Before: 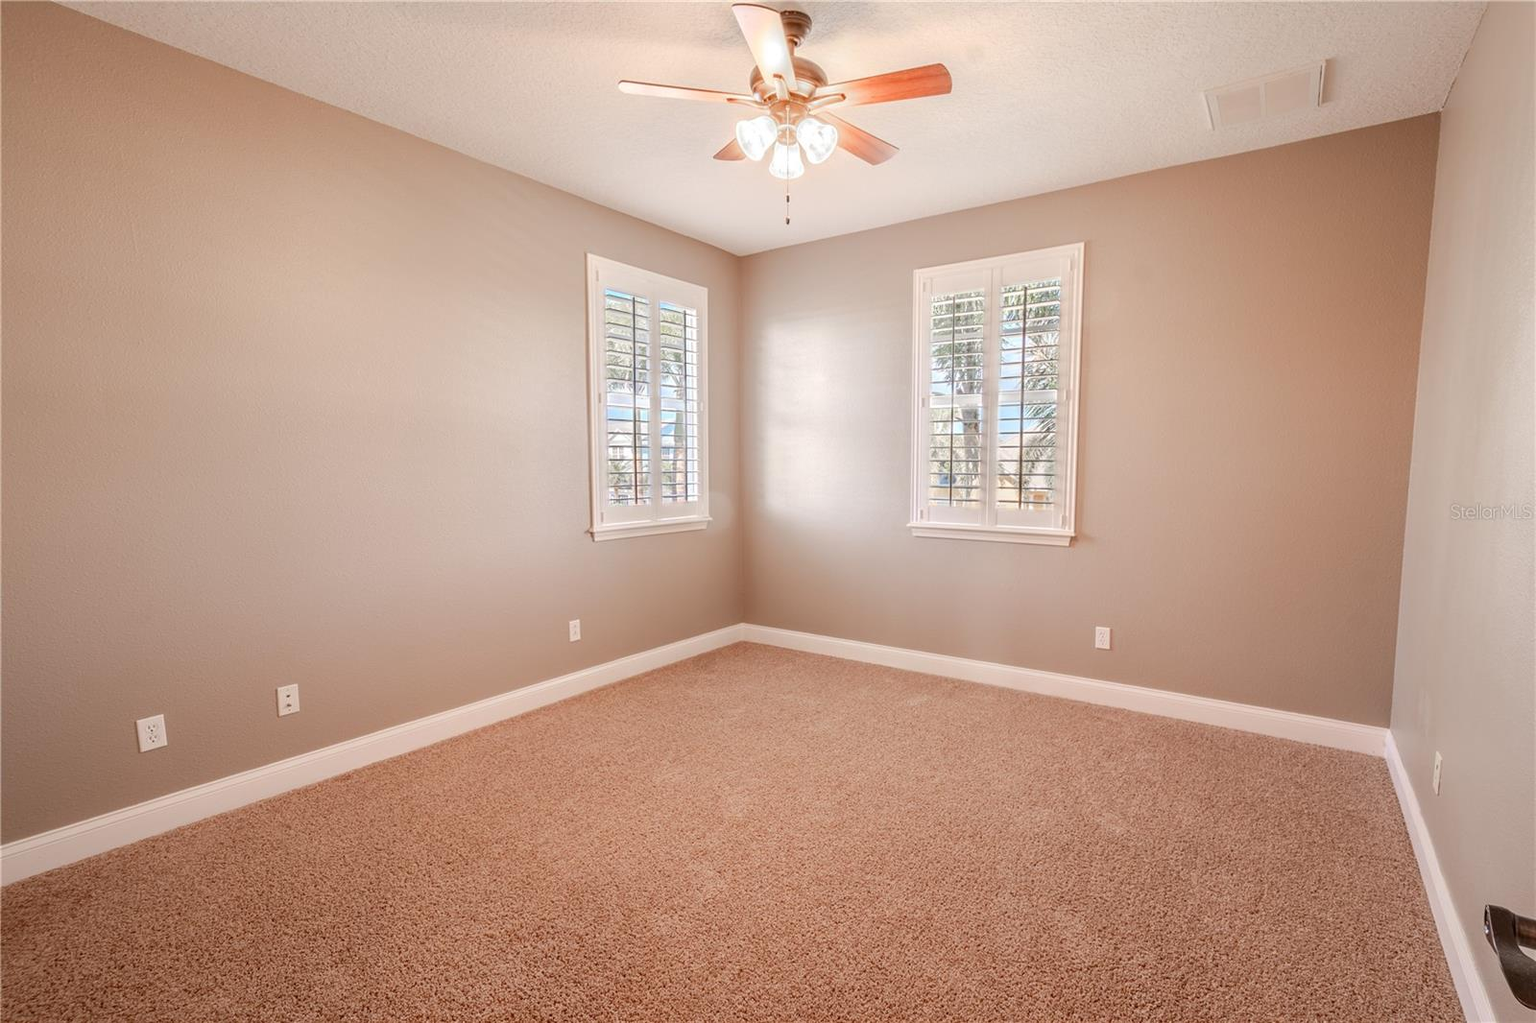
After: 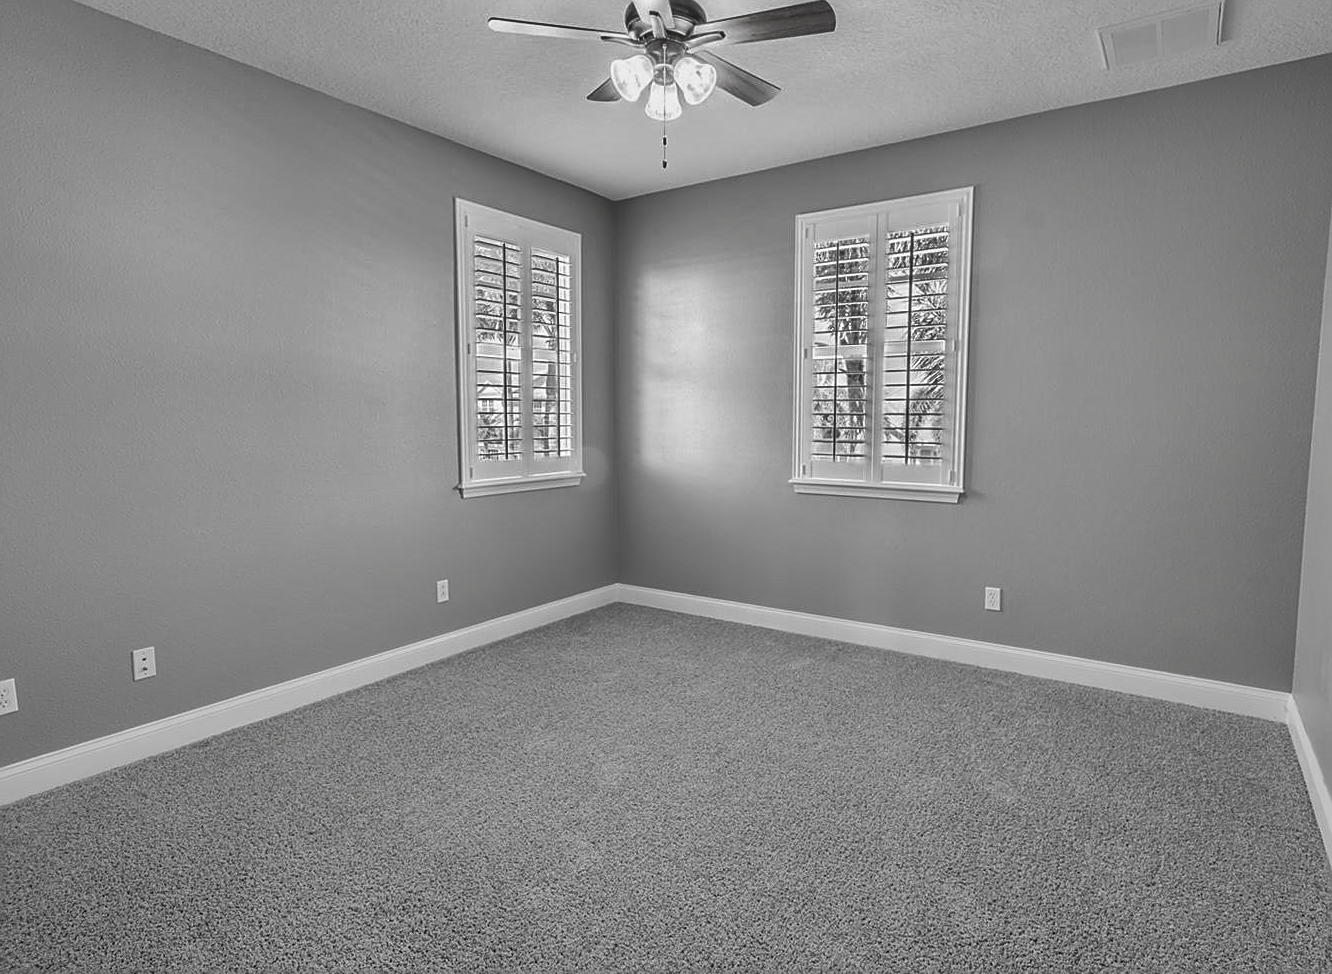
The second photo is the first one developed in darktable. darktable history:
exposure: compensate highlight preservation false
crop: left 9.795%, top 6.228%, right 6.901%, bottom 2.317%
contrast brightness saturation: saturation -0.987
shadows and highlights: white point adjustment -3.79, highlights -63.68, soften with gaussian
sharpen: on, module defaults
